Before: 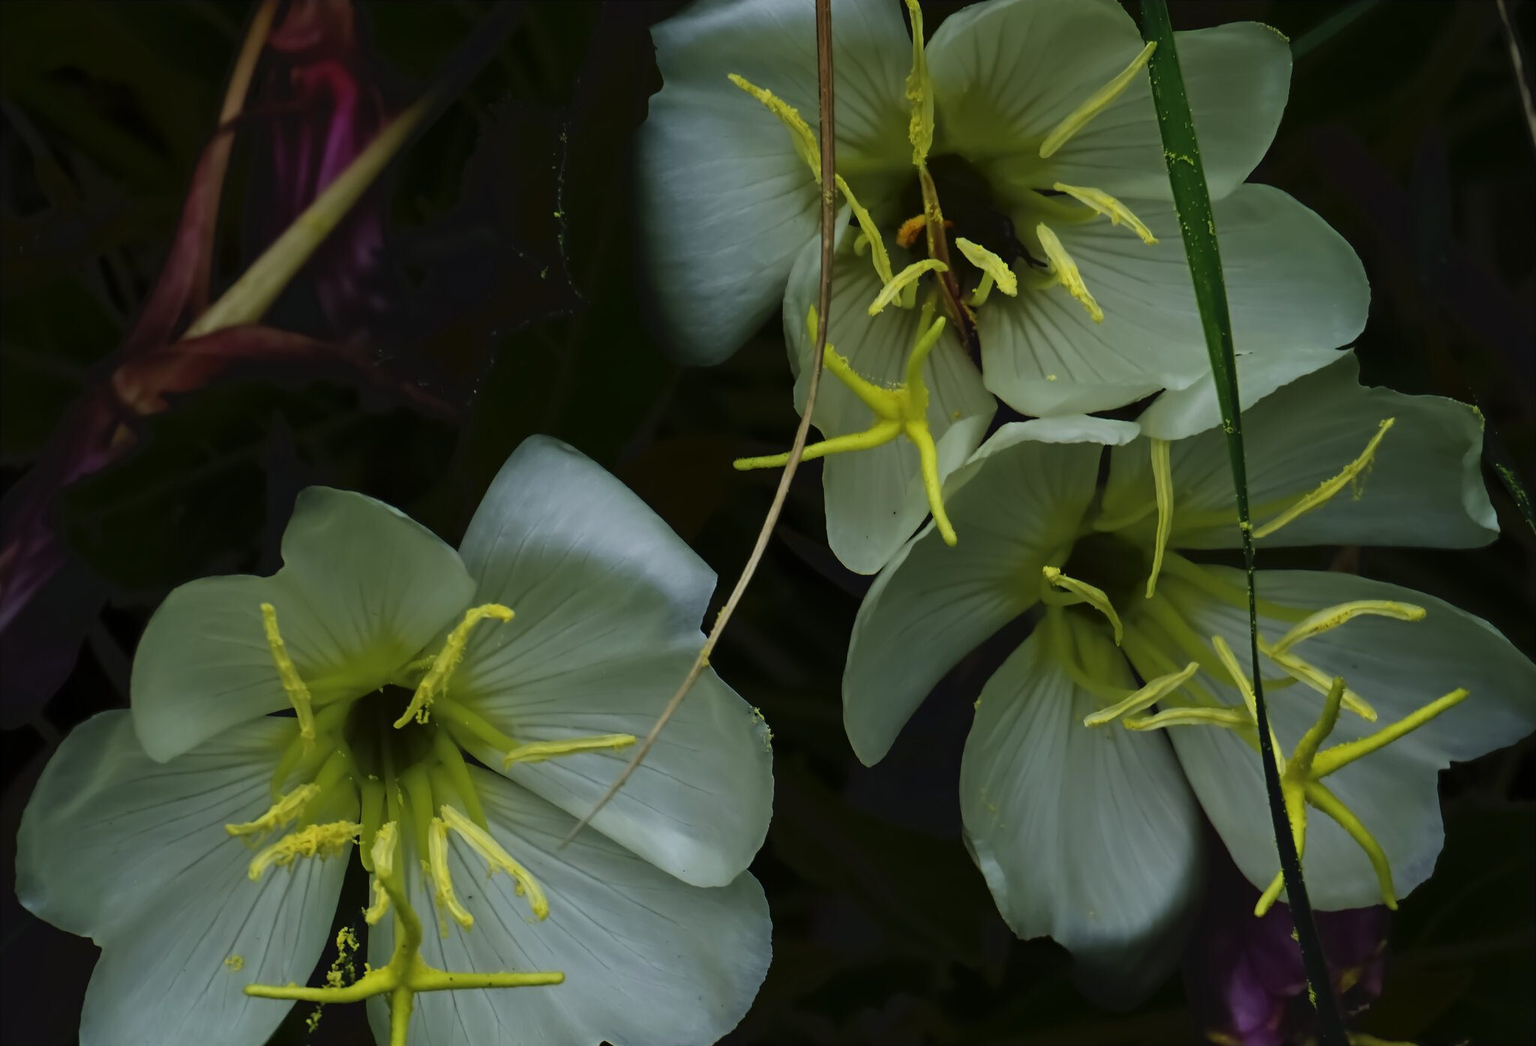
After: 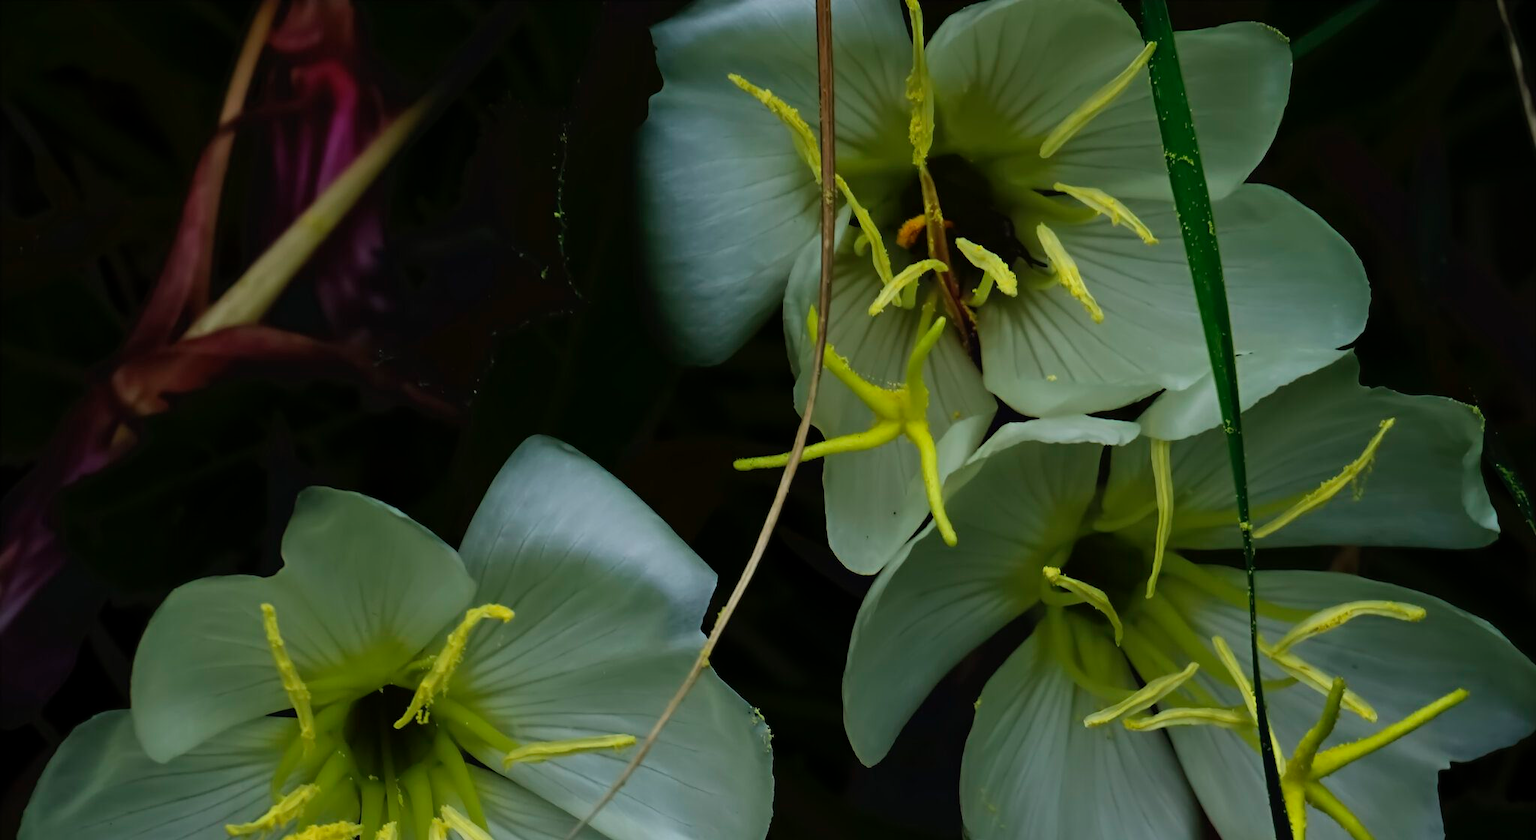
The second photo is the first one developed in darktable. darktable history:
exposure: compensate highlight preservation false
crop: bottom 19.578%
shadows and highlights: shadows 11.08, white point adjustment 1.12, highlights -0.187, soften with gaussian
tone equalizer: edges refinement/feathering 500, mask exposure compensation -1.57 EV, preserve details no
